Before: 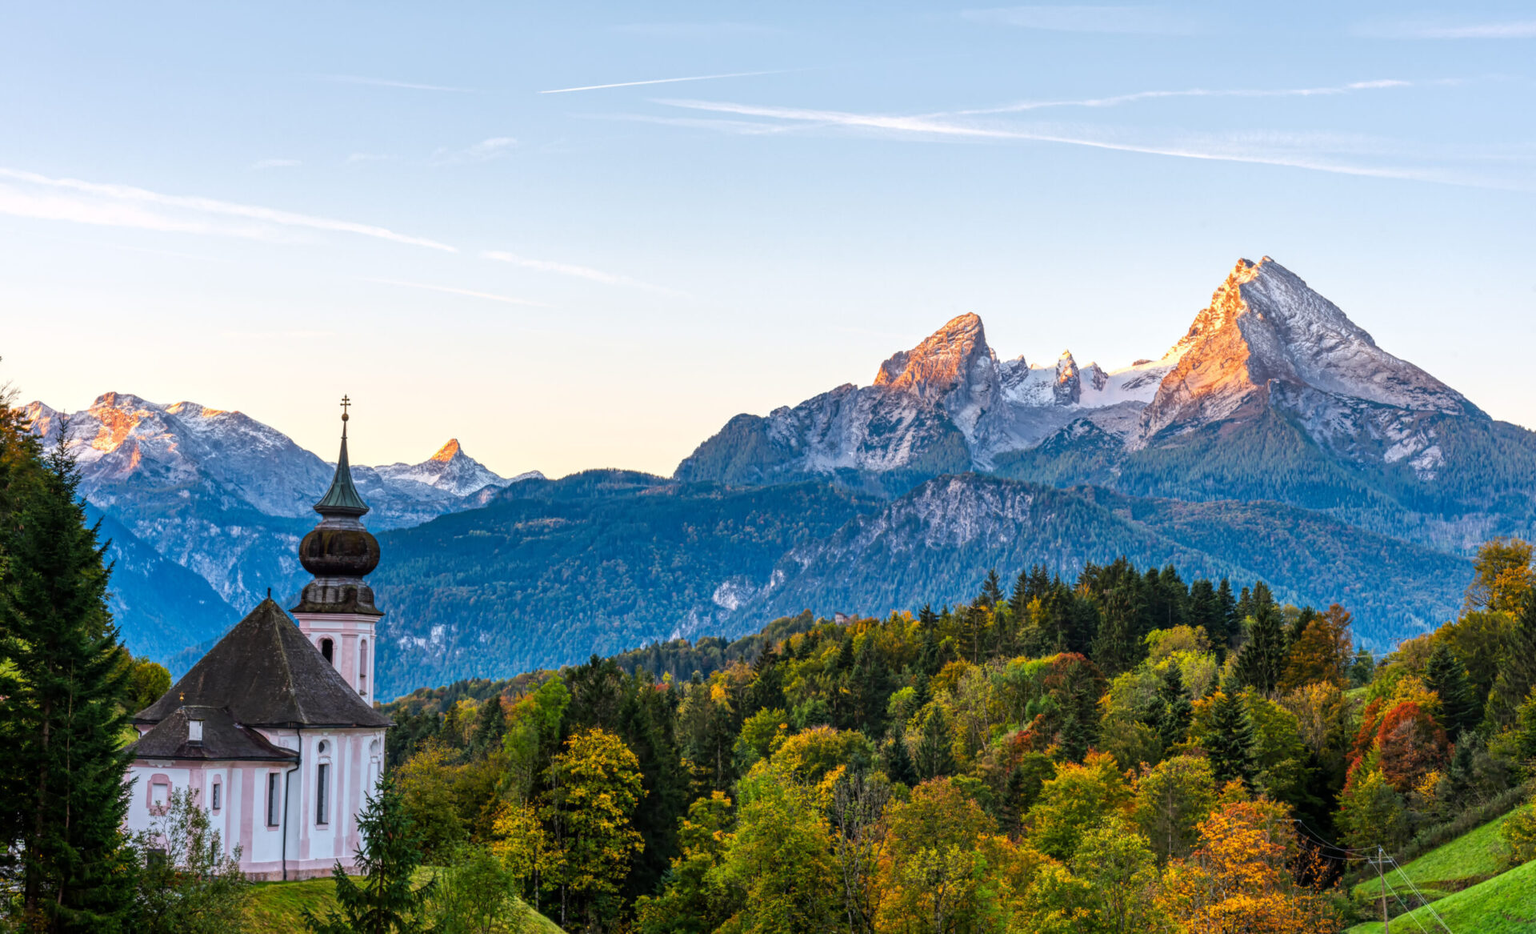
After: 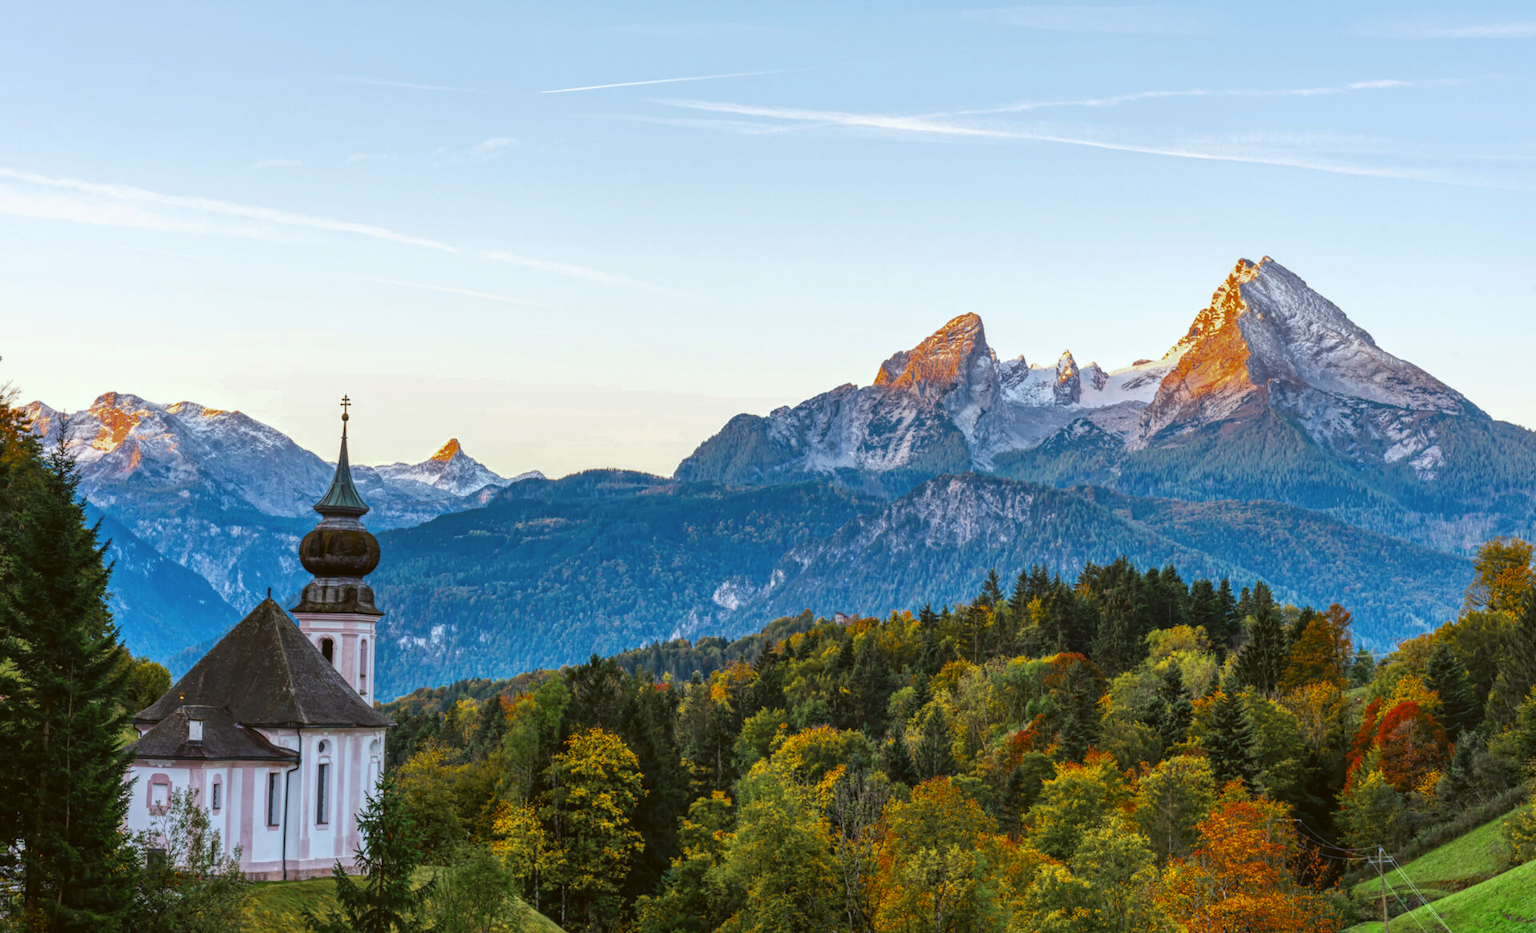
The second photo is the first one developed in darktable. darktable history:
color balance: lift [1.004, 1.002, 1.002, 0.998], gamma [1, 1.007, 1.002, 0.993], gain [1, 0.977, 1.013, 1.023], contrast -3.64%
color zones: curves: ch0 [(0.11, 0.396) (0.195, 0.36) (0.25, 0.5) (0.303, 0.412) (0.357, 0.544) (0.75, 0.5) (0.967, 0.328)]; ch1 [(0, 0.468) (0.112, 0.512) (0.202, 0.6) (0.25, 0.5) (0.307, 0.352) (0.357, 0.544) (0.75, 0.5) (0.963, 0.524)]
